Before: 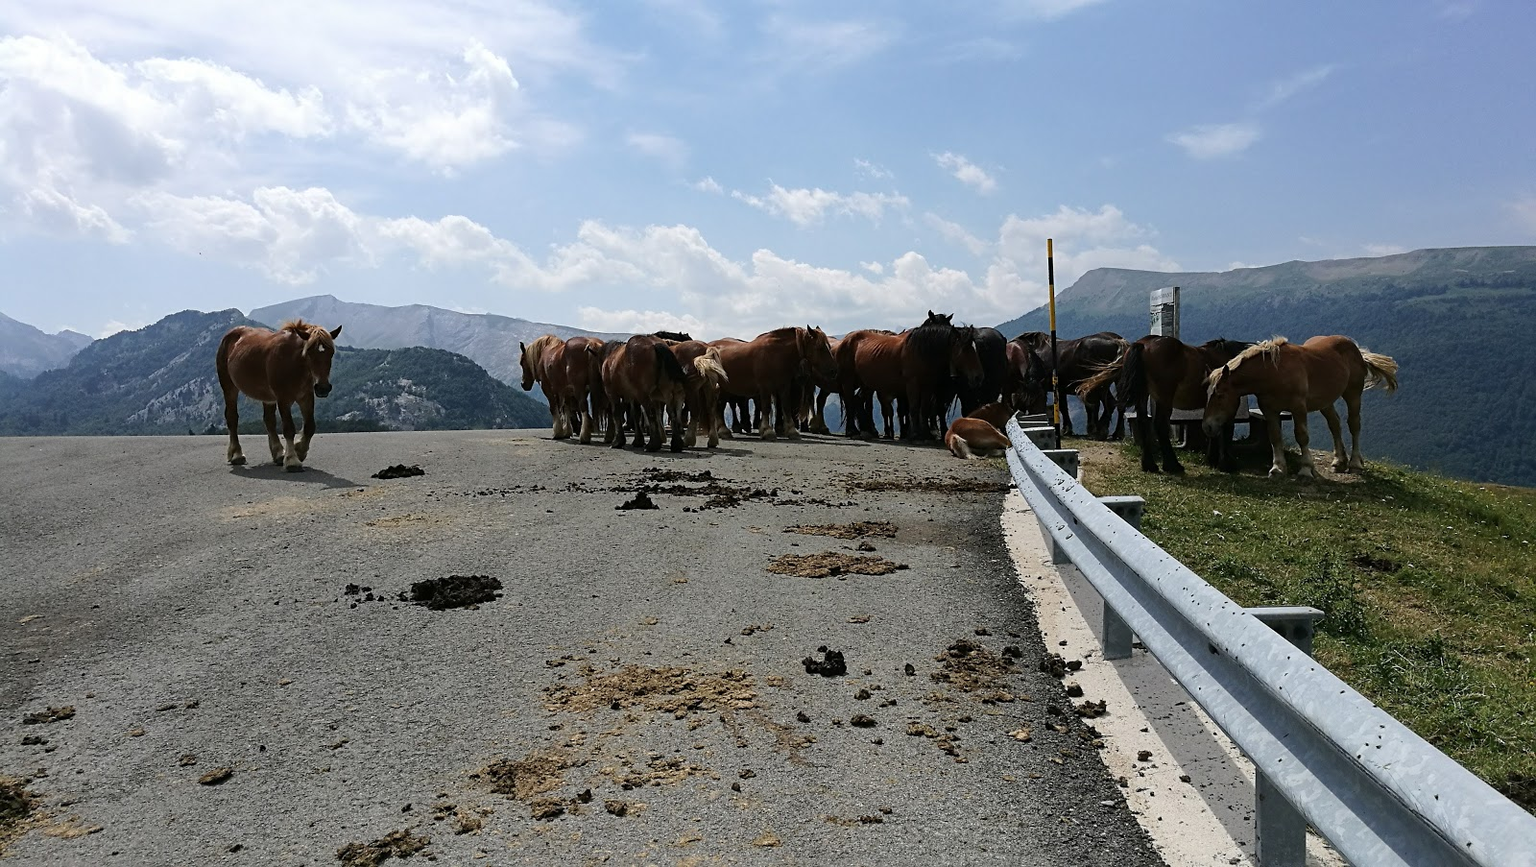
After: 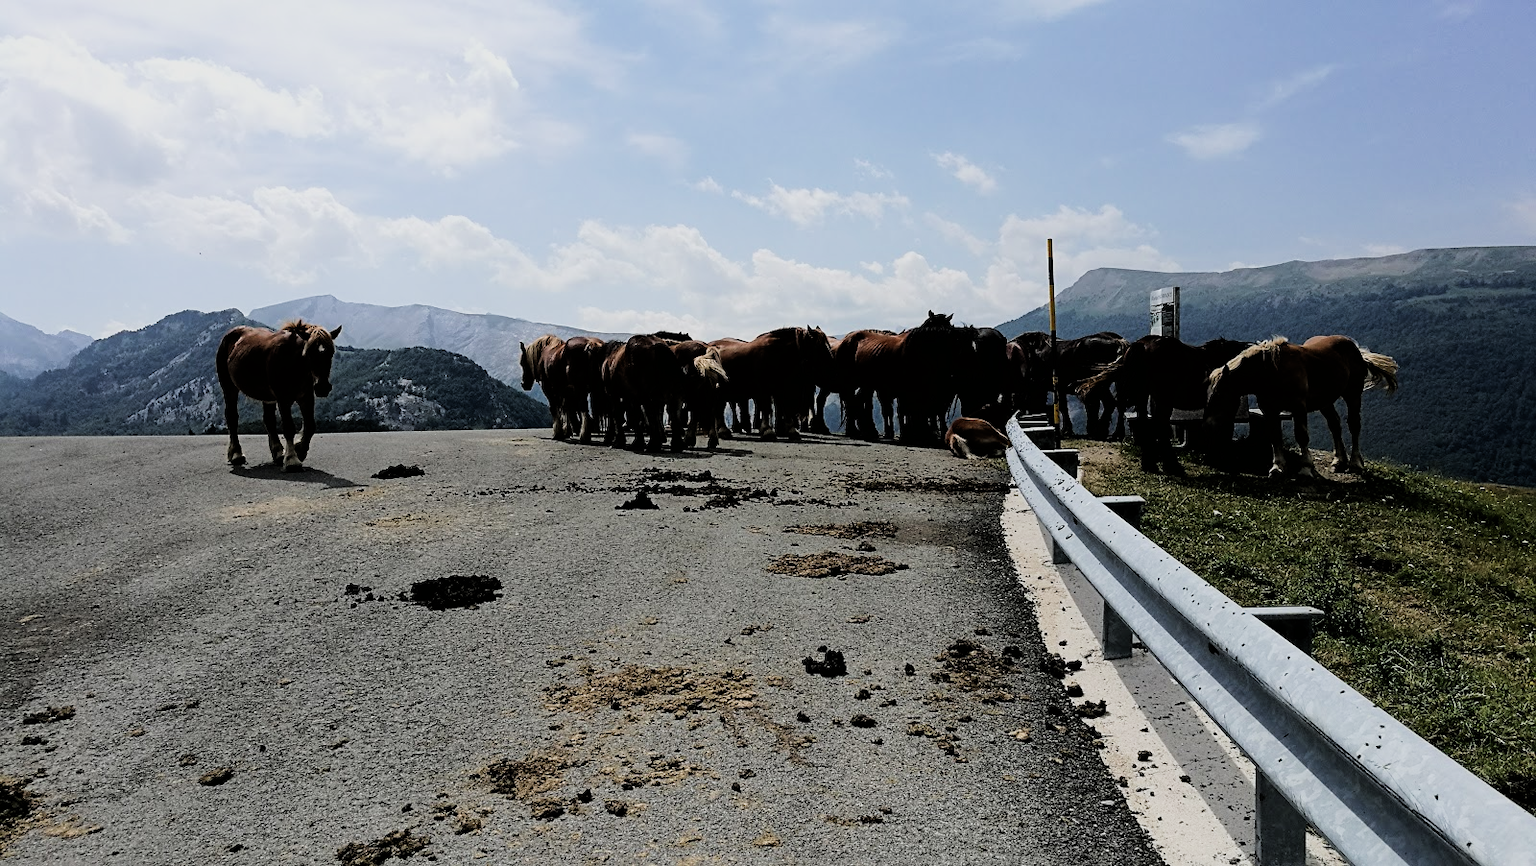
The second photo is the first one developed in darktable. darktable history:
filmic rgb: black relative exposure -5.03 EV, white relative exposure 3.98 EV, hardness 2.88, contrast 1.407, highlights saturation mix -28.98%
